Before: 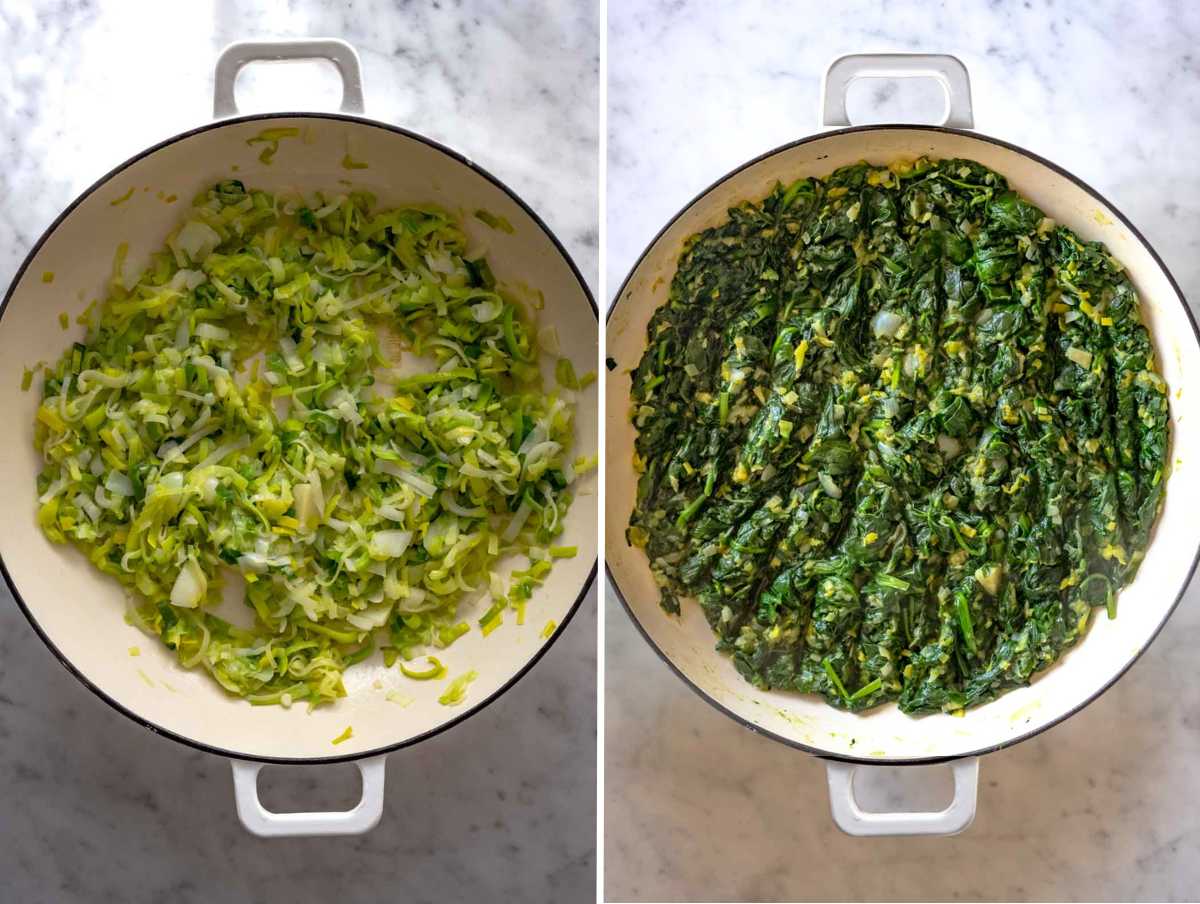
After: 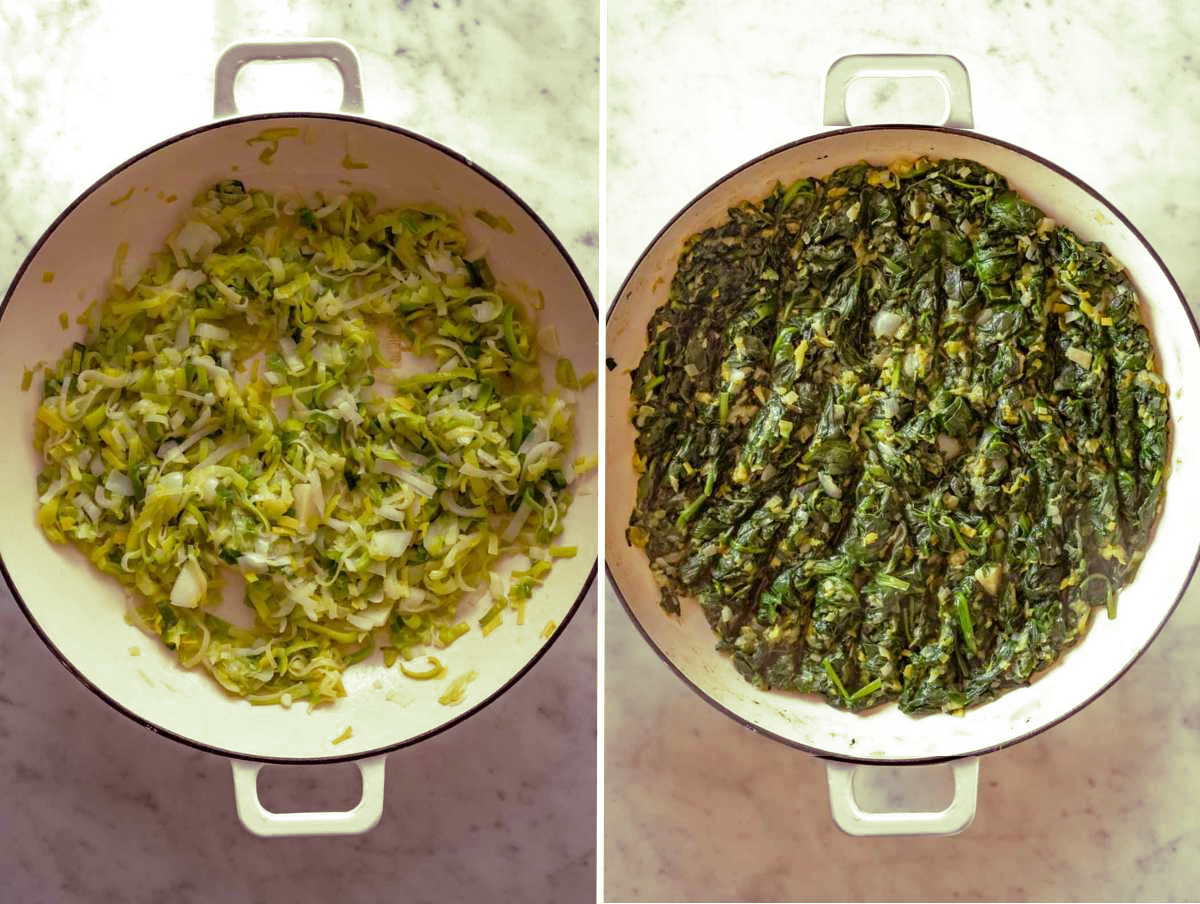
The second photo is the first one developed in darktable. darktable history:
rgb levels: mode RGB, independent channels, levels [[0, 0.474, 1], [0, 0.5, 1], [0, 0.5, 1]]
split-toning: shadows › hue 290.82°, shadows › saturation 0.34, highlights › saturation 0.38, balance 0, compress 50%
